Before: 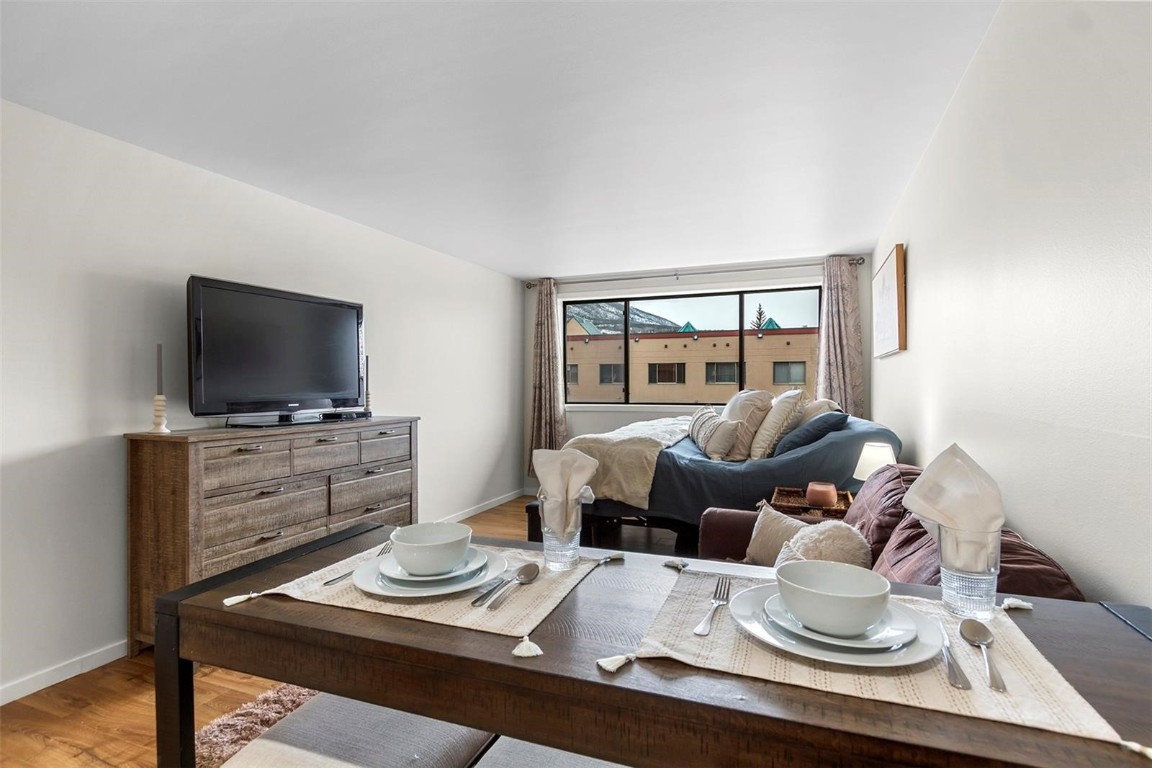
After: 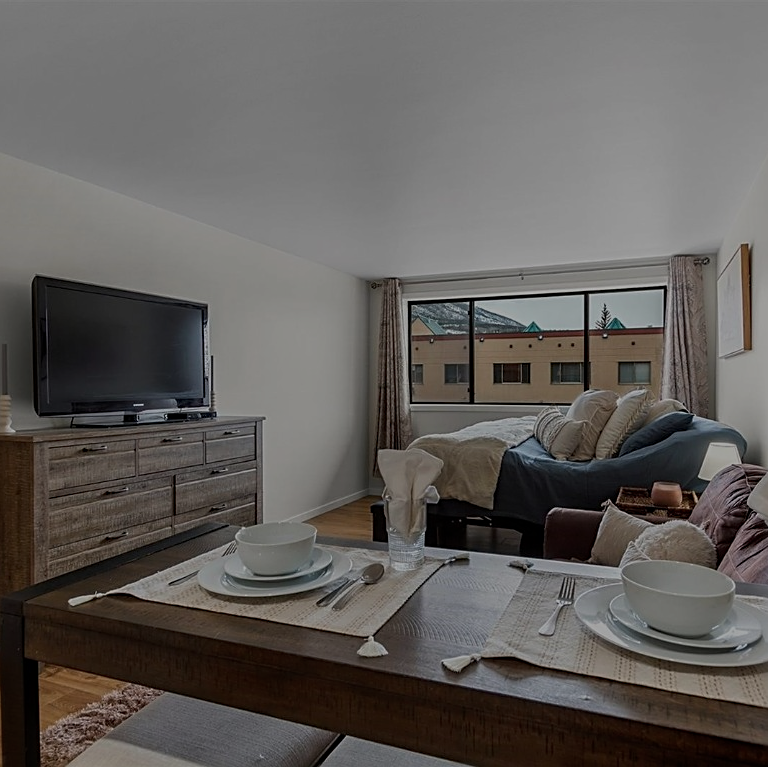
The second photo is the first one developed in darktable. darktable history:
exposure: exposure -1.468 EV, compensate highlight preservation false
crop and rotate: left 13.537%, right 19.796%
sharpen: on, module defaults
